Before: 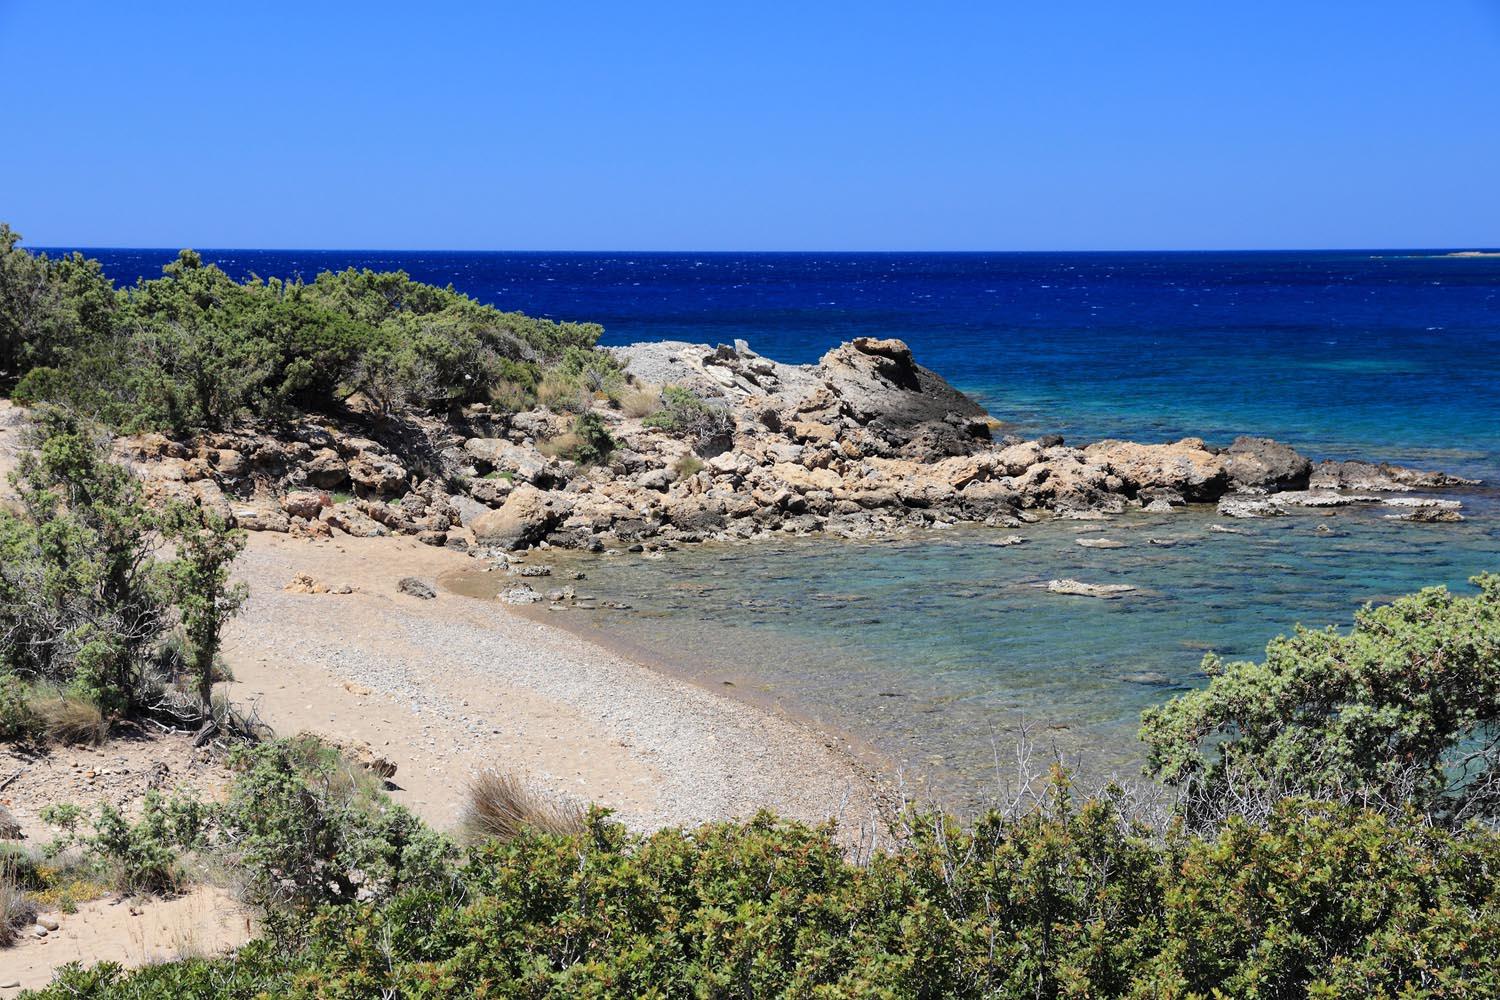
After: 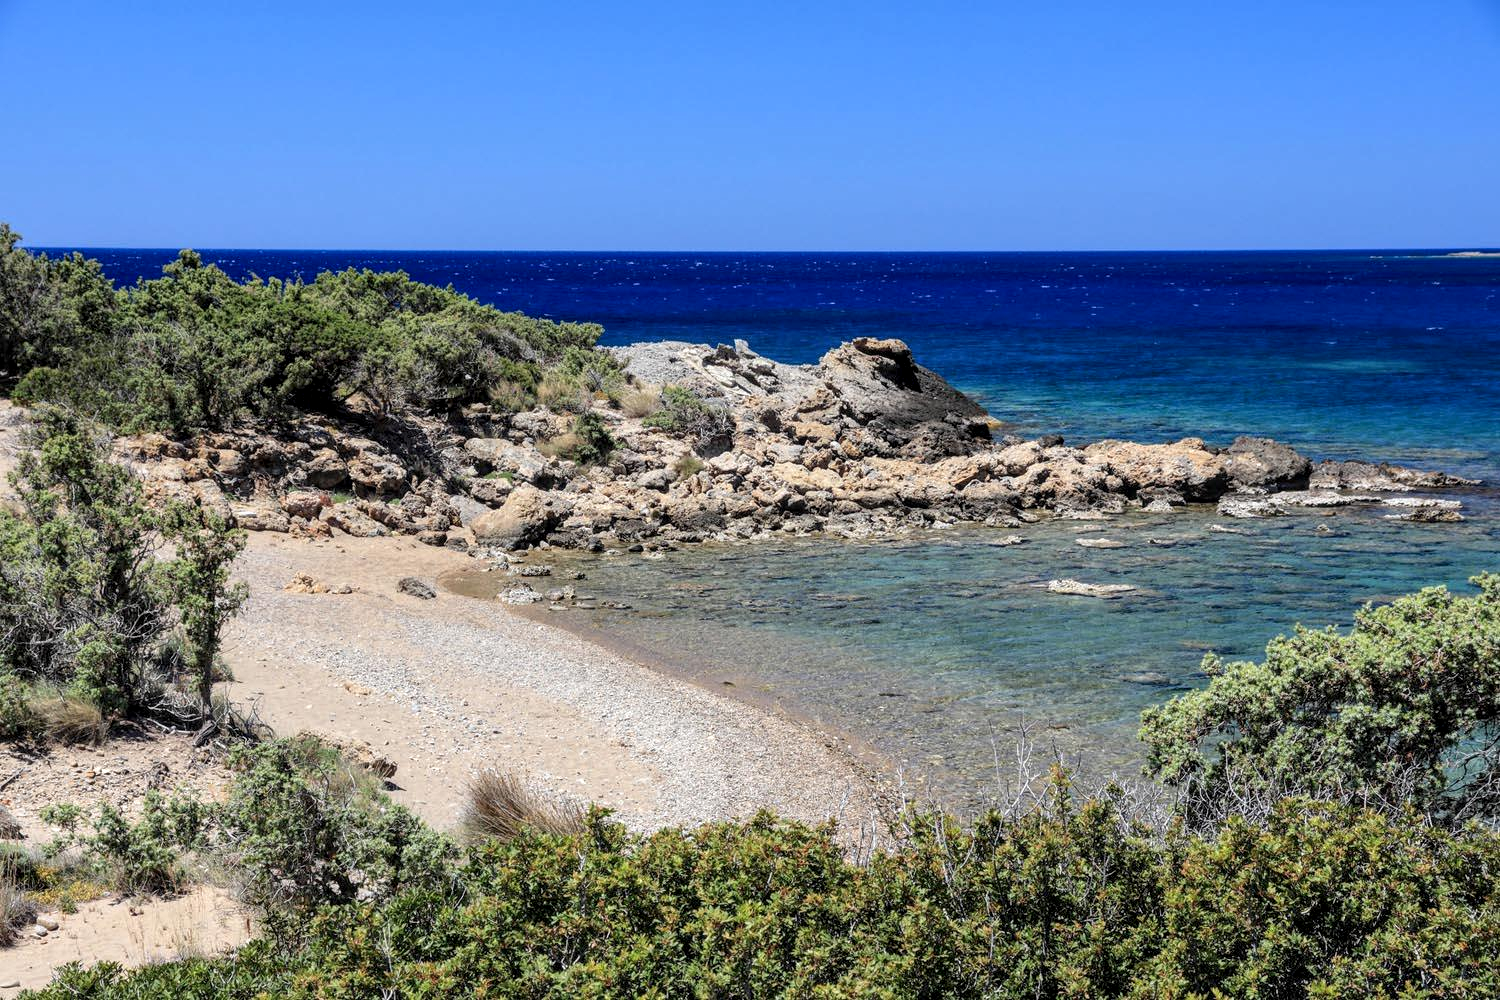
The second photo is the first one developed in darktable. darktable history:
local contrast: highlights 61%, detail 143%, midtone range 0.428
